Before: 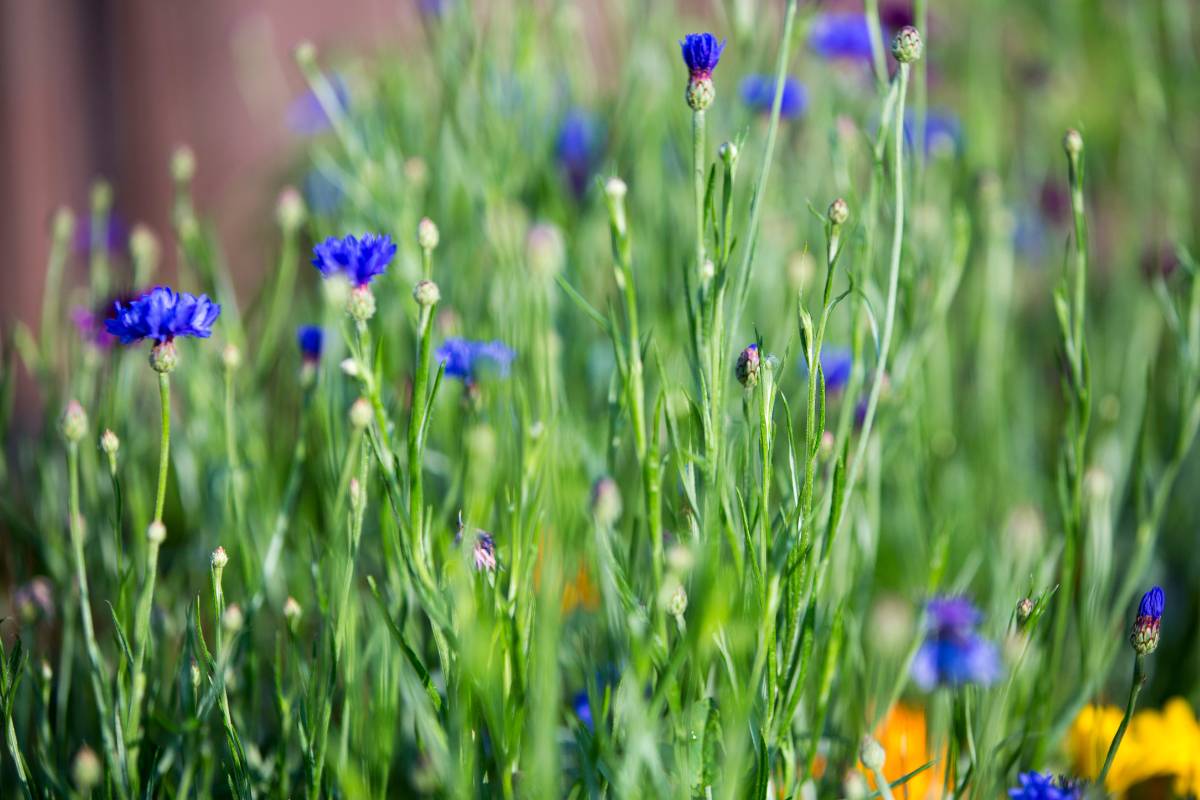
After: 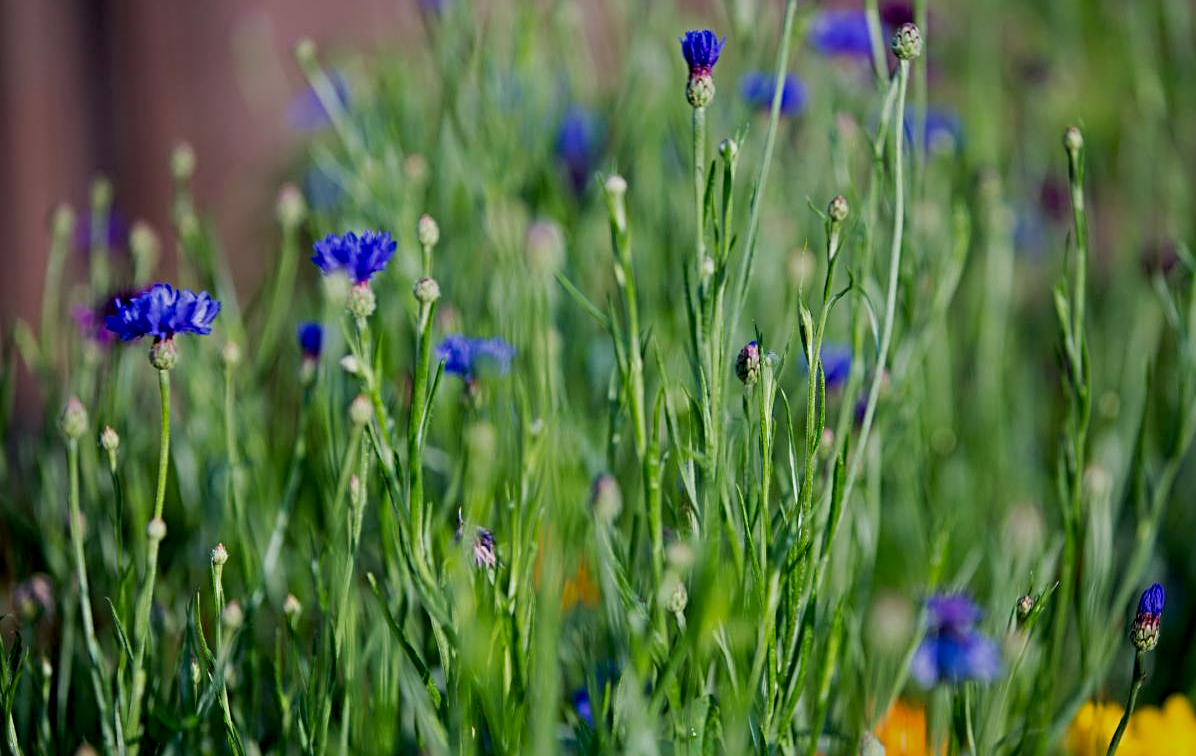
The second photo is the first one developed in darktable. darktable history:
exposure: black level correction 0.009, exposure -0.67 EV, compensate highlight preservation false
sharpen: radius 3.964
crop: top 0.382%, right 0.256%, bottom 5.068%
shadows and highlights: shadows 18.53, highlights -84.46, soften with gaussian
